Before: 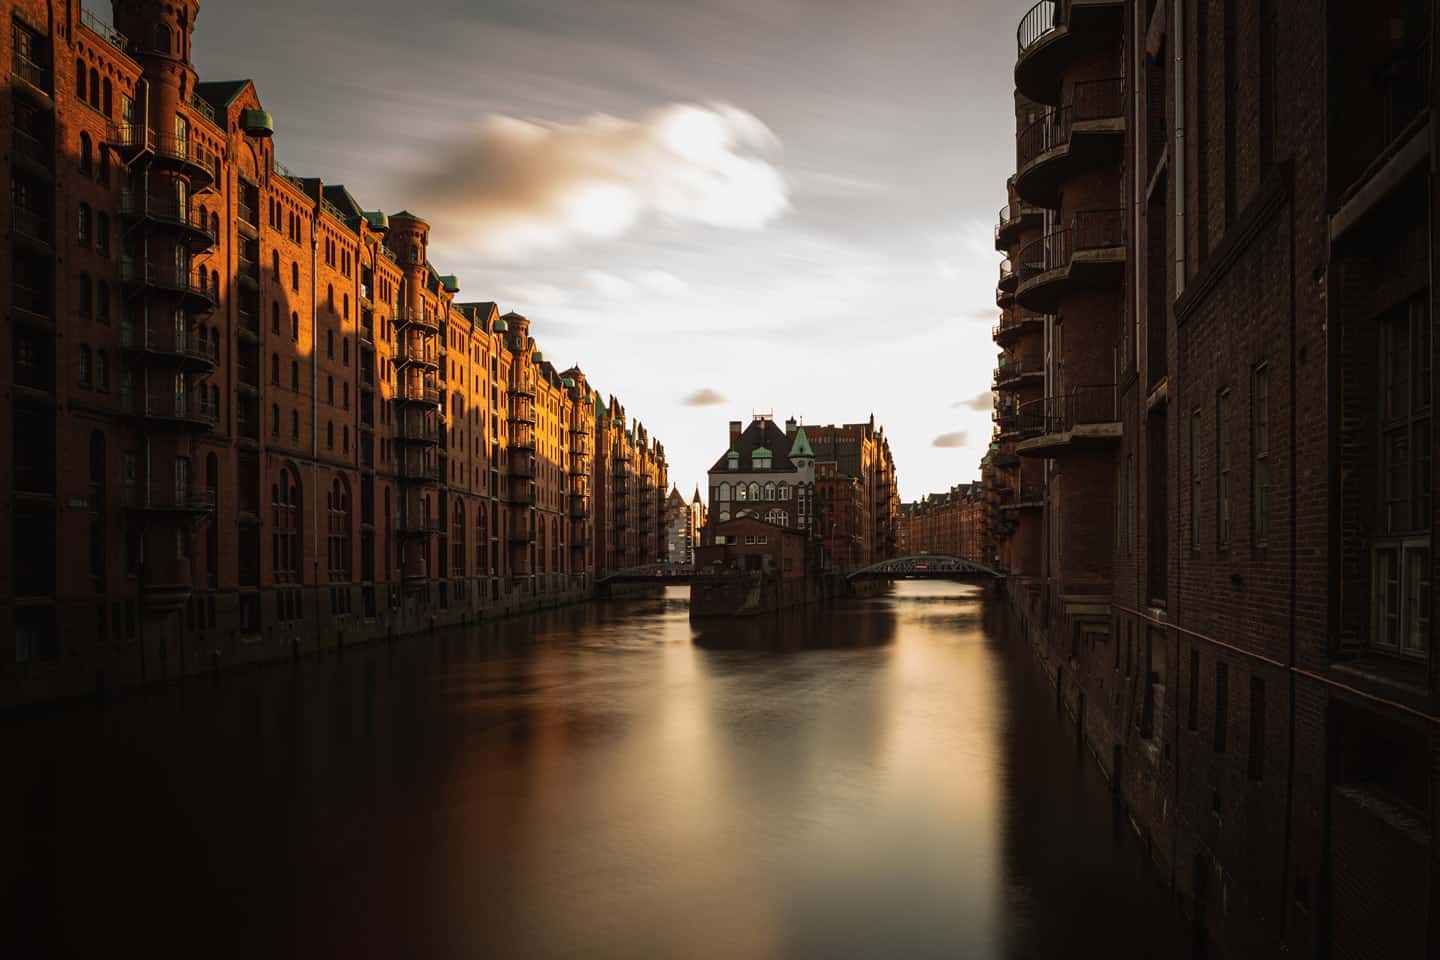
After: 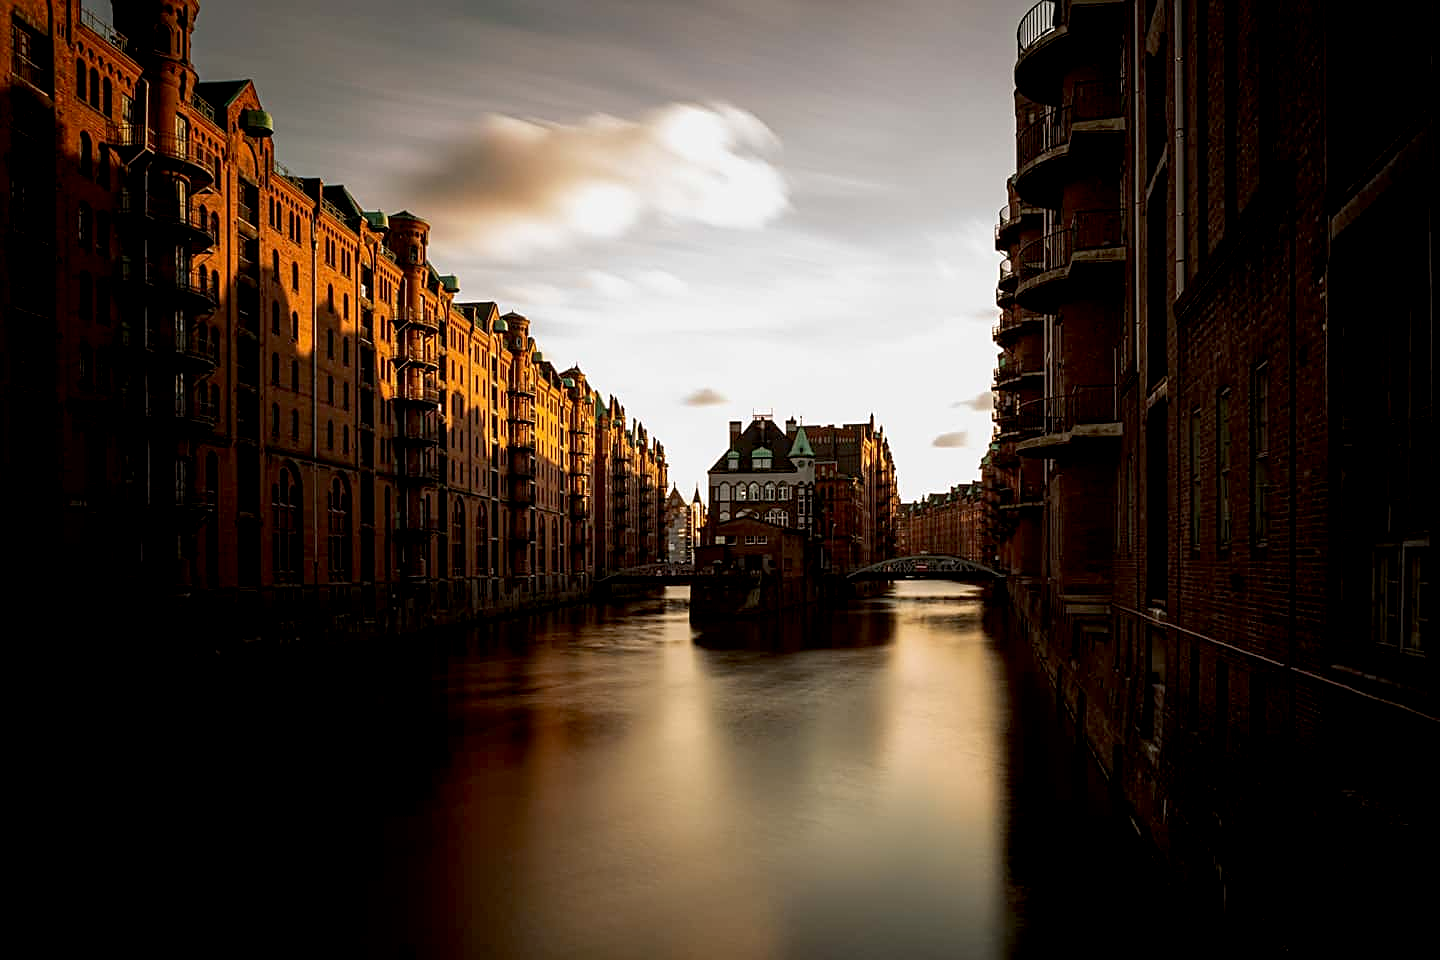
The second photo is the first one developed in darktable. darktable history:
exposure: black level correction 0.011, compensate highlight preservation false
sharpen: on, module defaults
